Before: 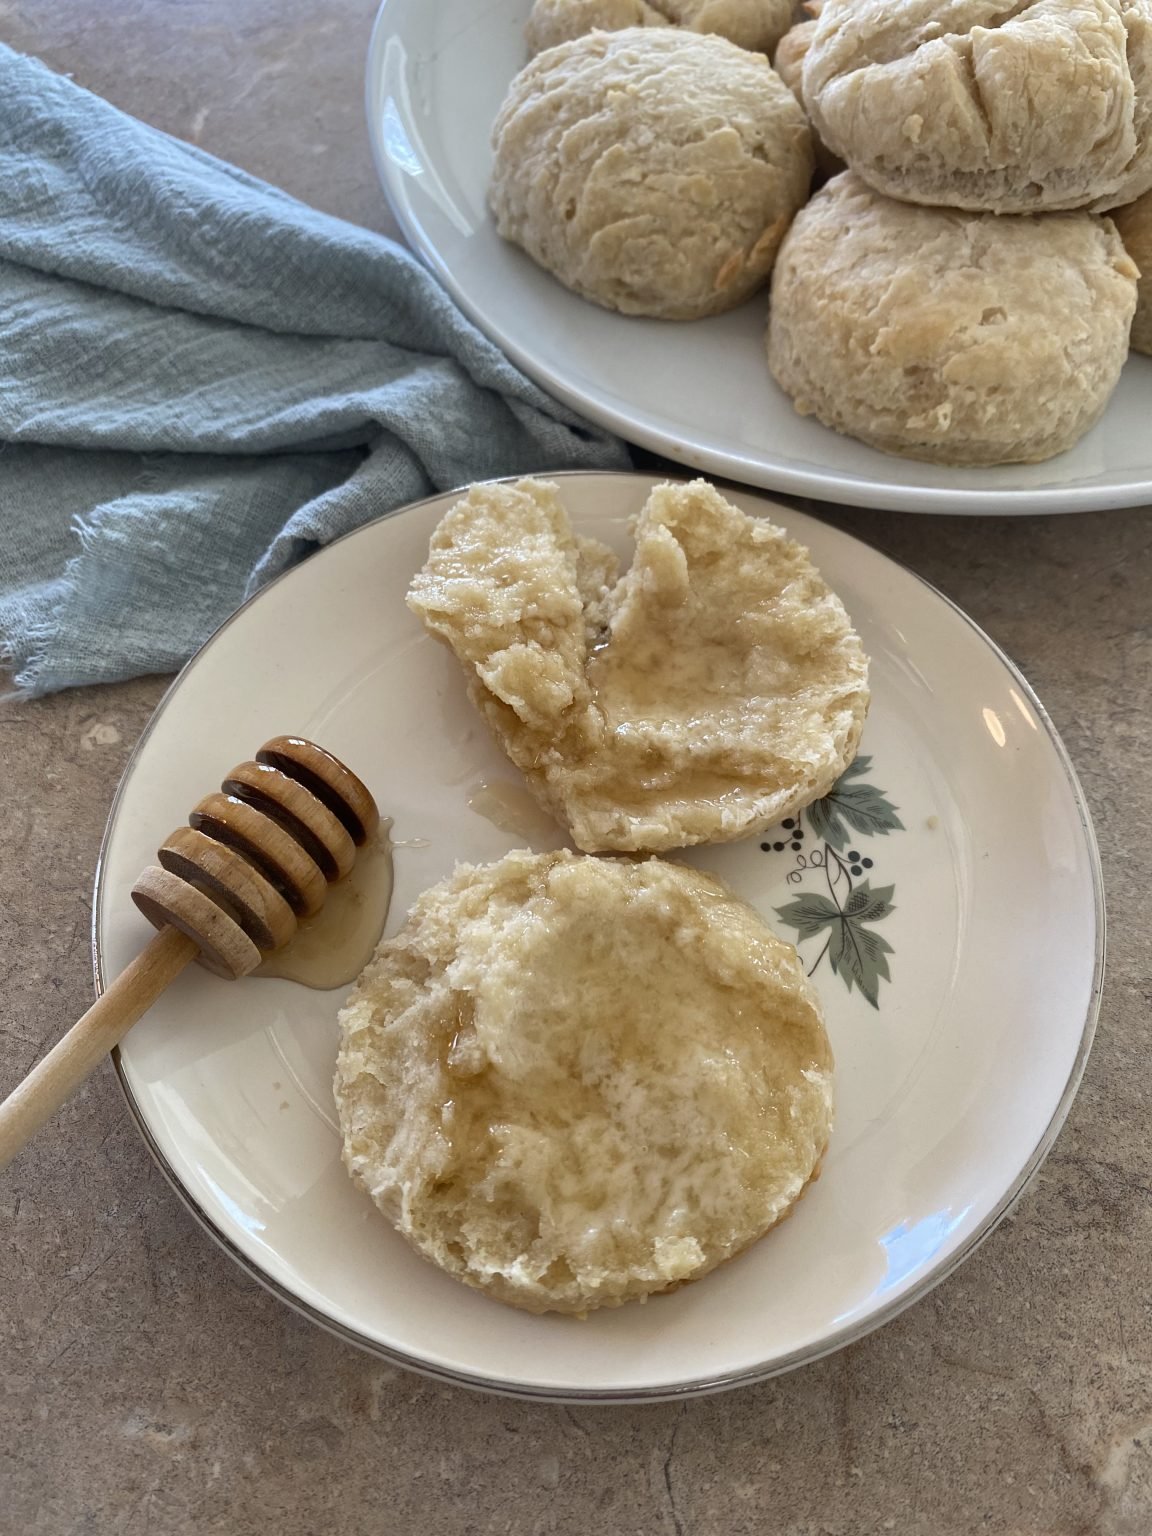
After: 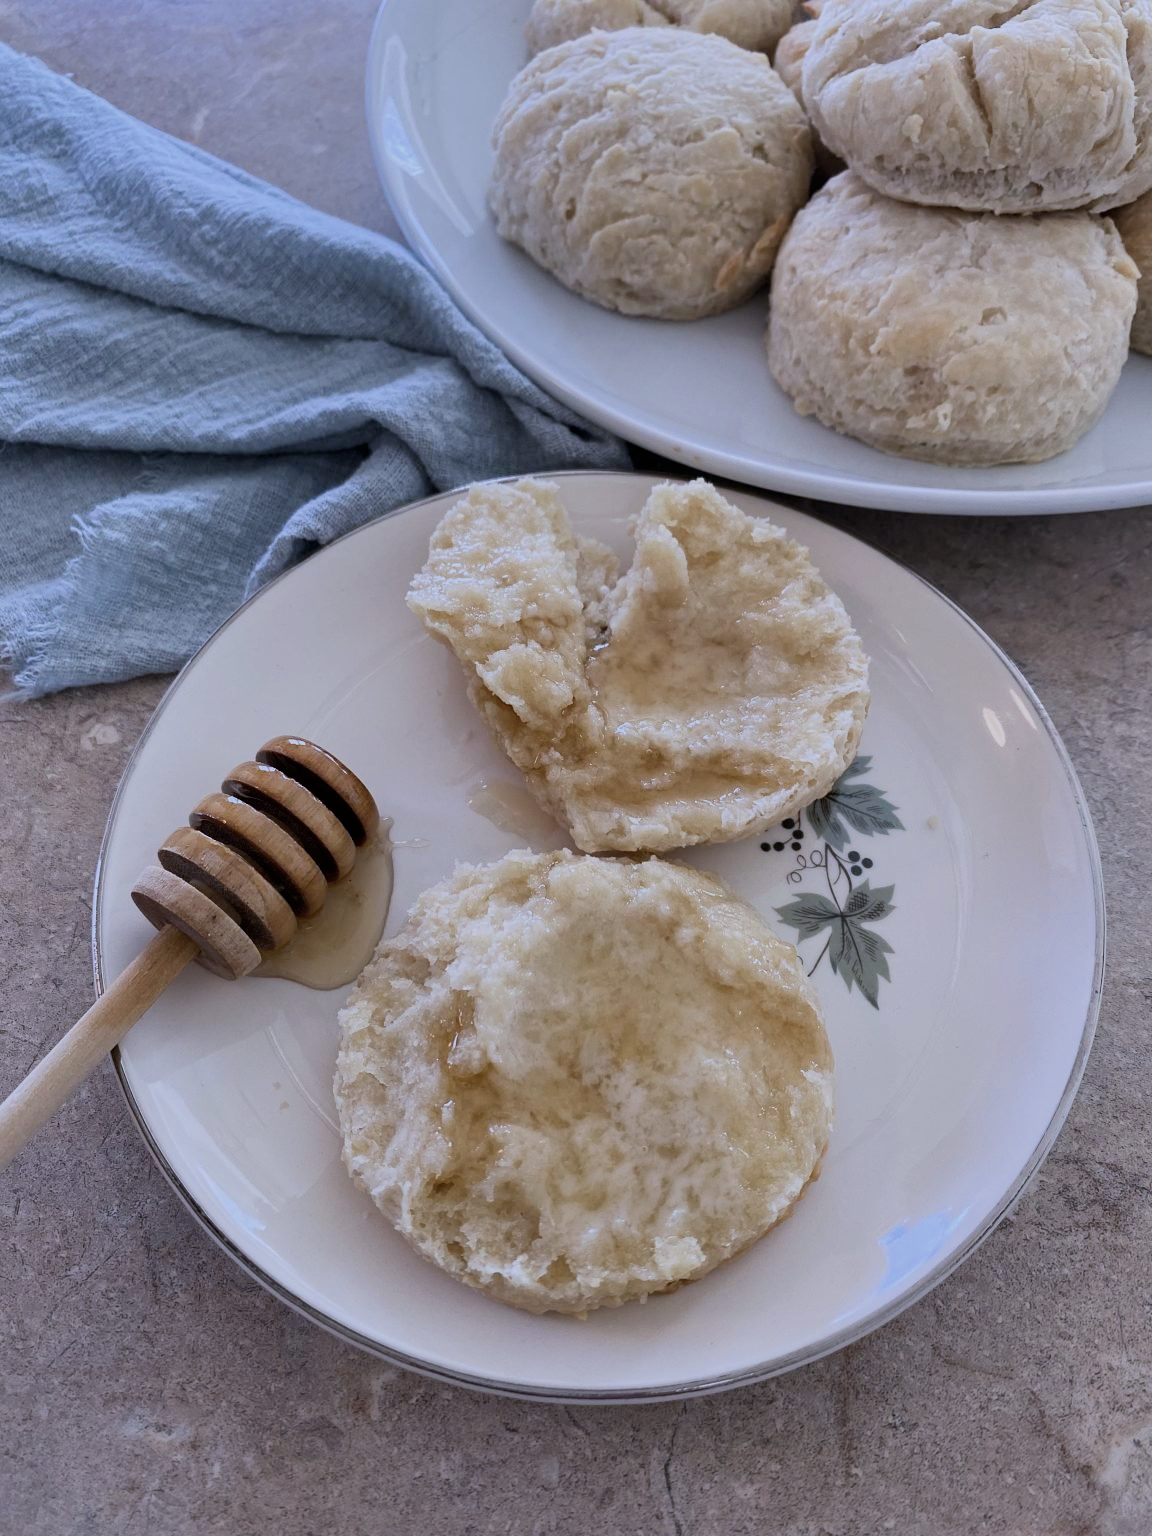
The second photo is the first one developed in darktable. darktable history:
filmic rgb: black relative exposure -7.65 EV, white relative exposure 4.56 EV, hardness 3.61
color calibration: illuminant as shot in camera, x 0.379, y 0.396, temperature 4138.76 K
